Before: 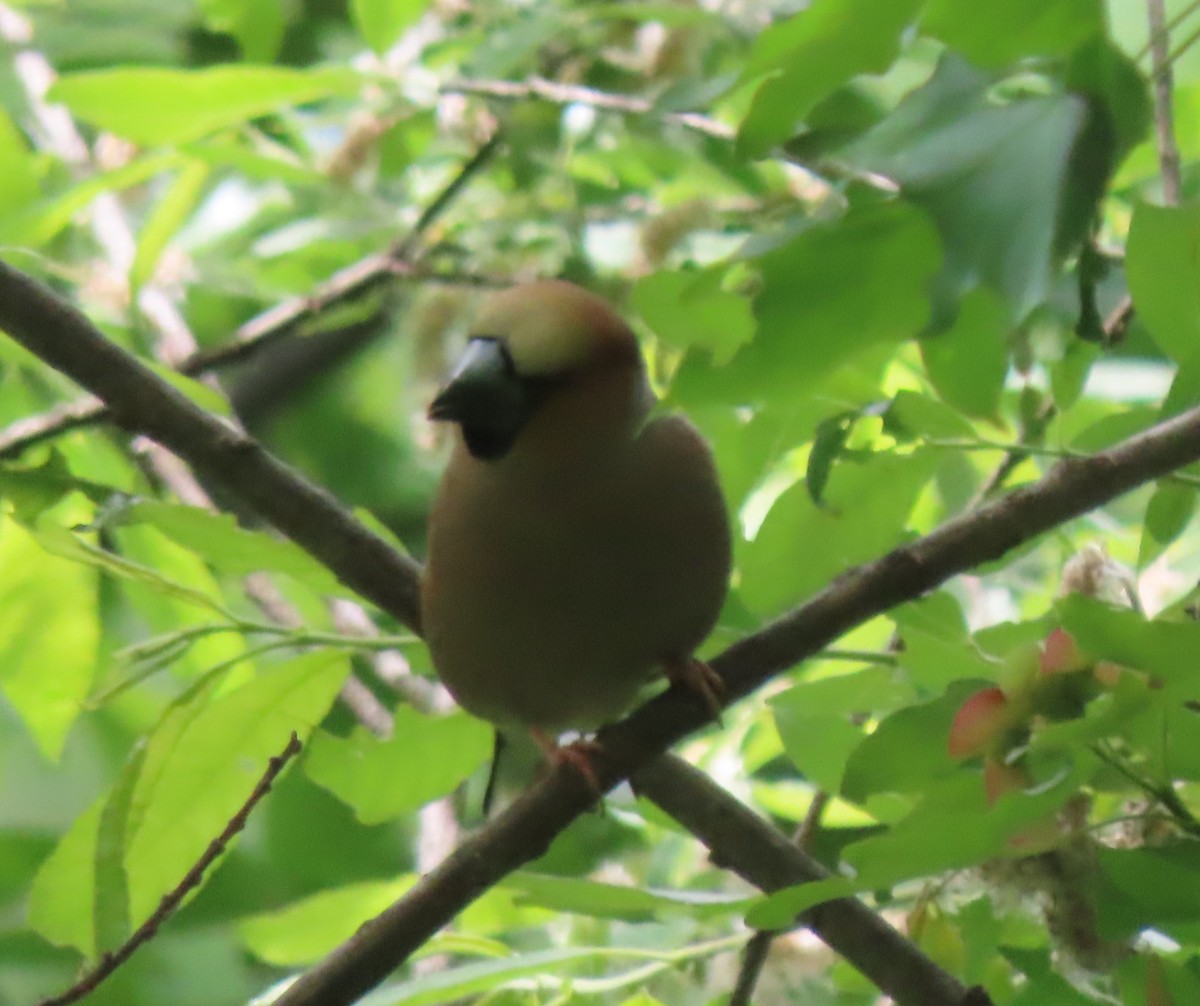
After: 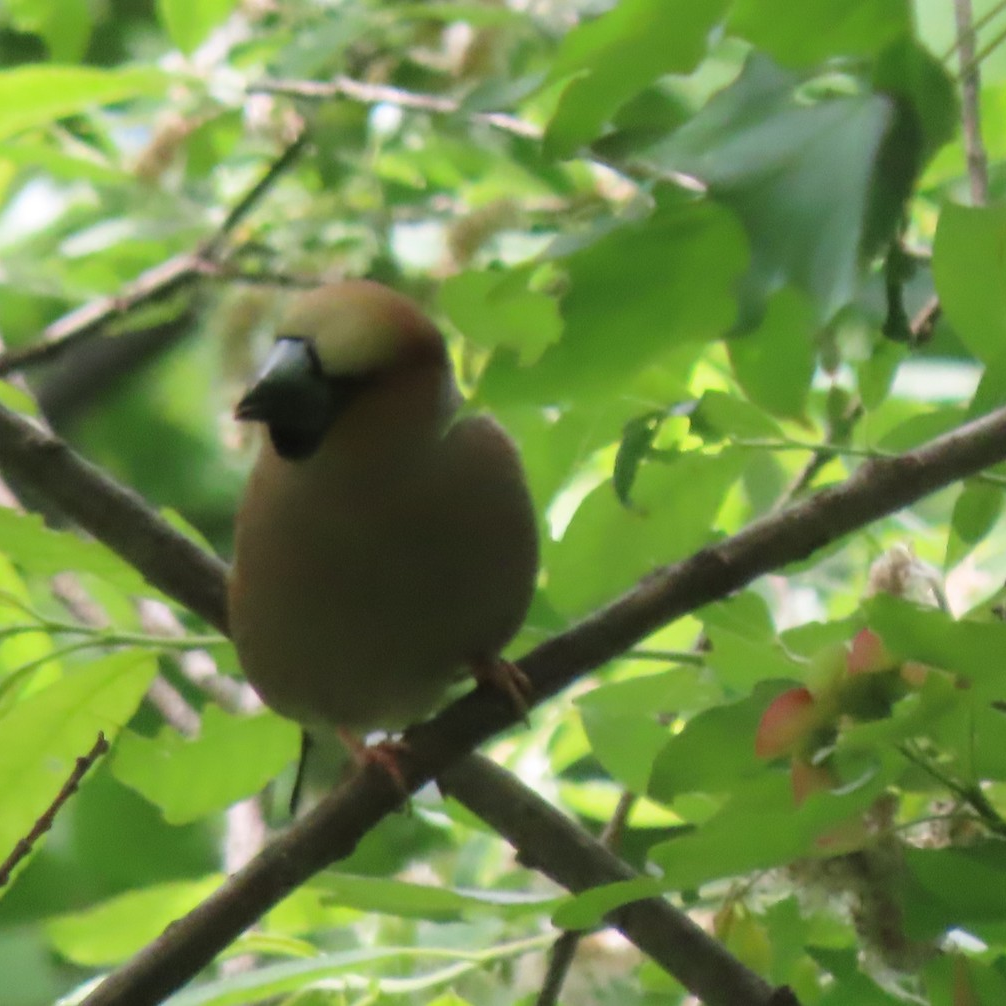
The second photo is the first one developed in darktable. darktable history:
crop: left 16.1%
